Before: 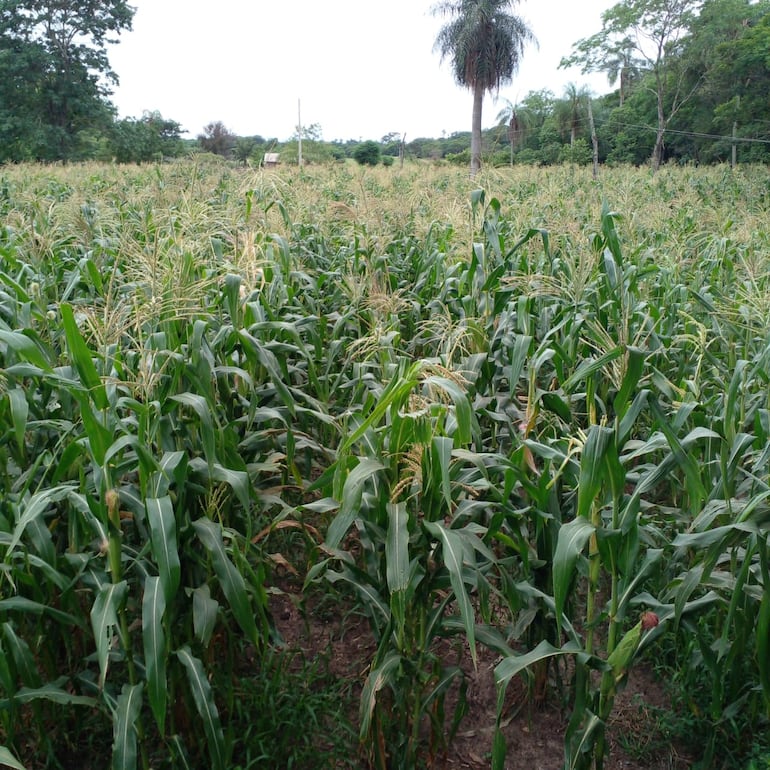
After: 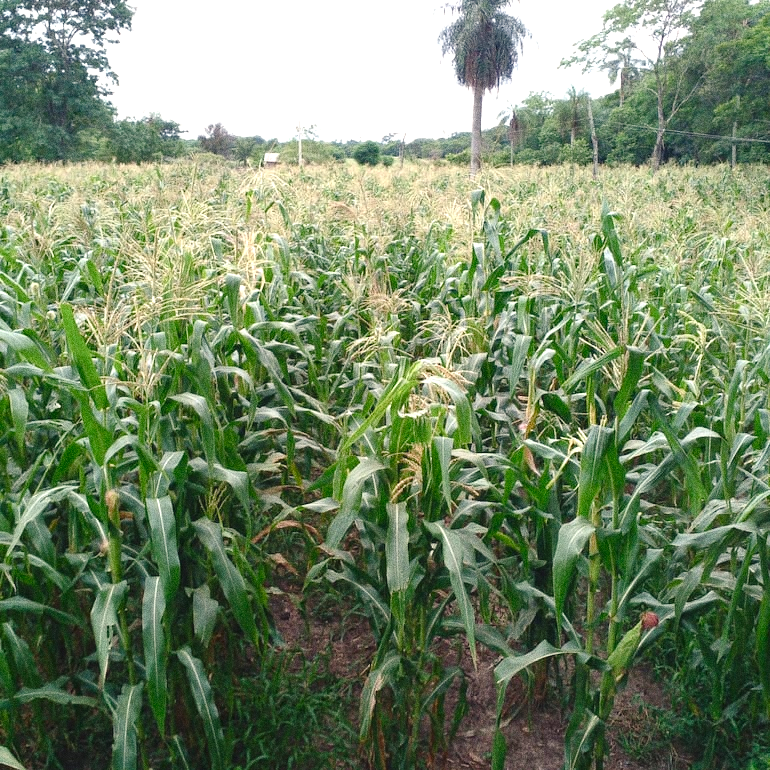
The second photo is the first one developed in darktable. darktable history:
exposure: black level correction 0, exposure 0.7 EV, compensate exposure bias true, compensate highlight preservation false
grain: coarseness 0.09 ISO, strength 40%
color balance rgb: shadows lift › chroma 2%, shadows lift › hue 250°, power › hue 326.4°, highlights gain › chroma 2%, highlights gain › hue 64.8°, global offset › luminance 0.5%, global offset › hue 58.8°, perceptual saturation grading › highlights -25%, perceptual saturation grading › shadows 30%, global vibrance 15%
local contrast: mode bilateral grid, contrast 10, coarseness 25, detail 115%, midtone range 0.2
